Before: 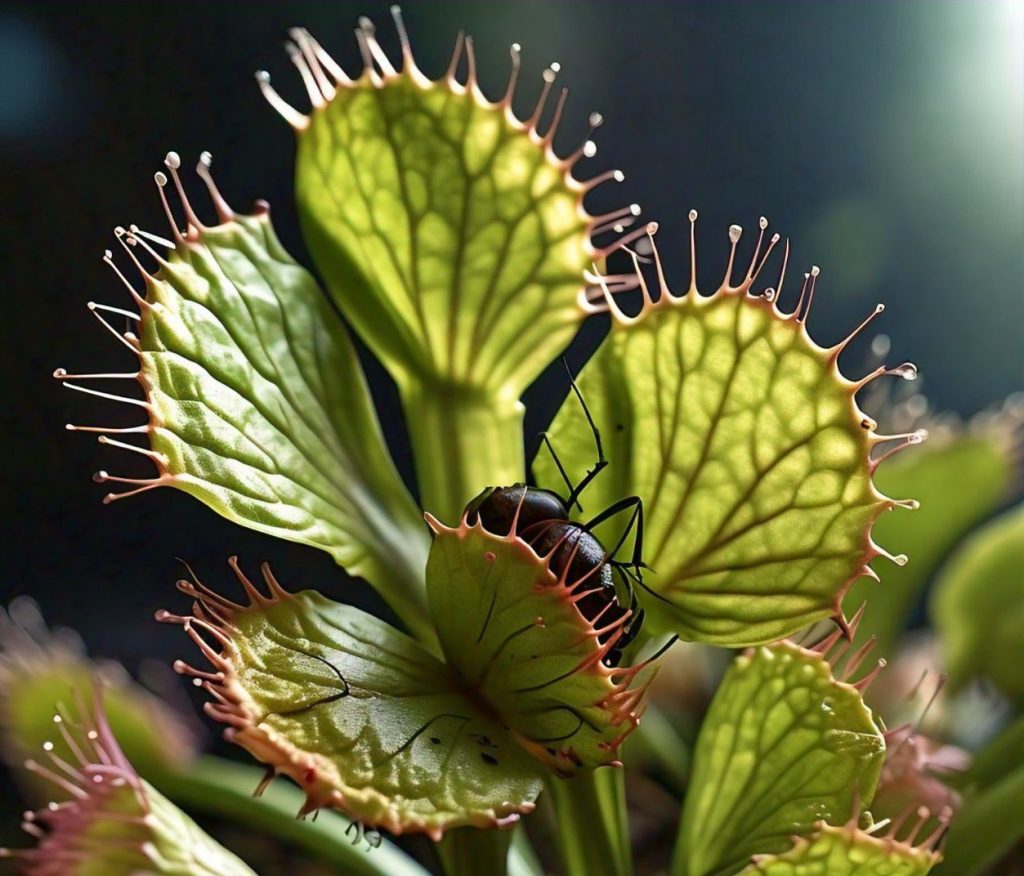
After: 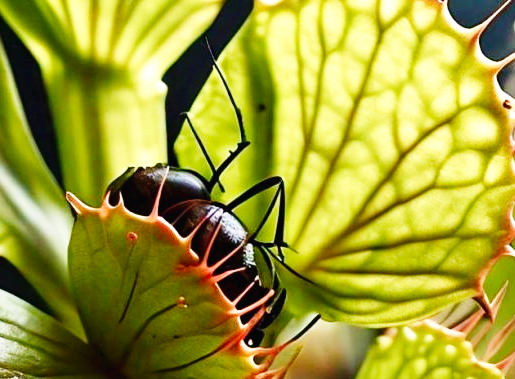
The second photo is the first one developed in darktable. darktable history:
base curve: curves: ch0 [(0, 0.003) (0.001, 0.002) (0.006, 0.004) (0.02, 0.022) (0.048, 0.086) (0.094, 0.234) (0.162, 0.431) (0.258, 0.629) (0.385, 0.8) (0.548, 0.918) (0.751, 0.988) (1, 1)], preserve colors none
crop: left 35.03%, top 36.625%, right 14.663%, bottom 20.057%
